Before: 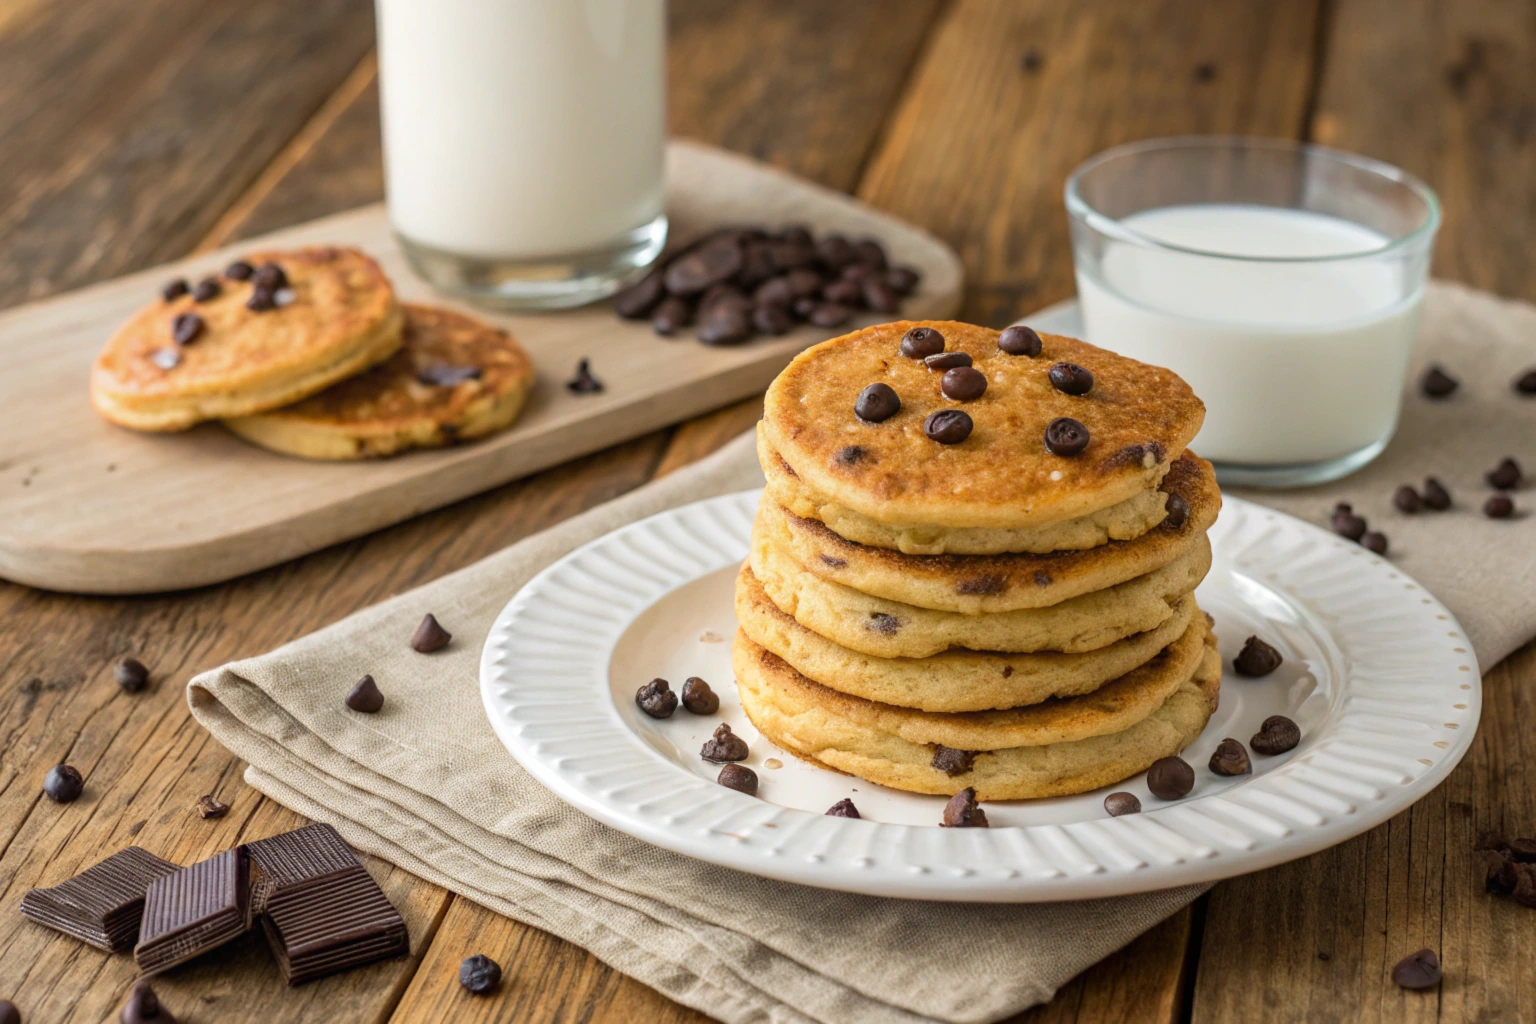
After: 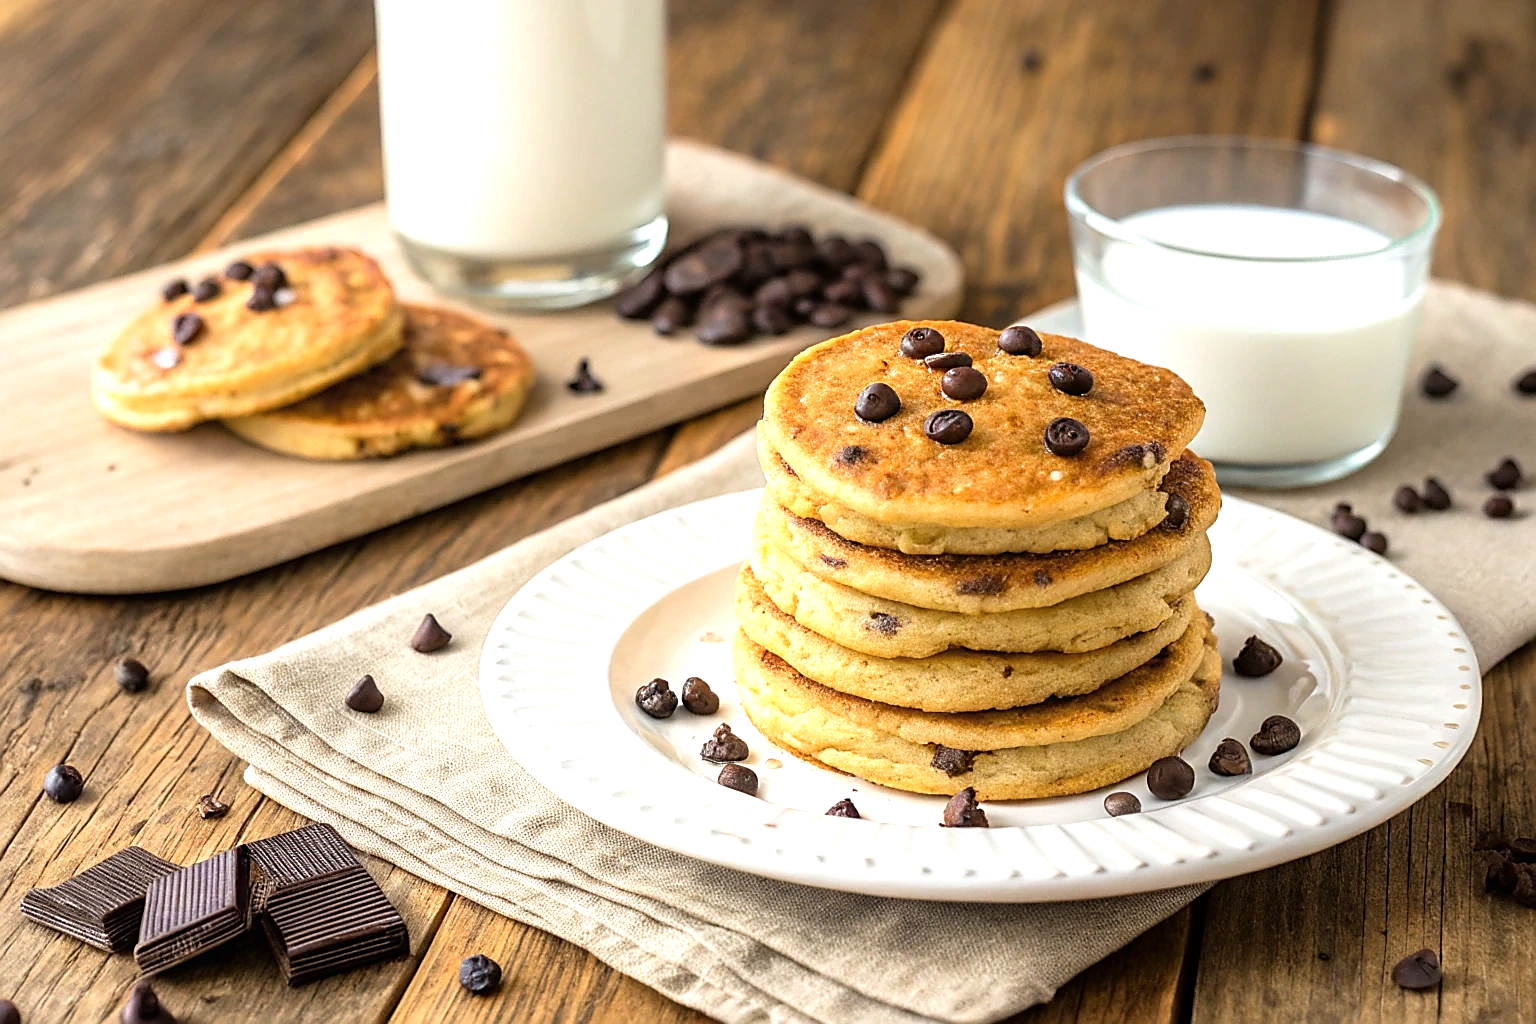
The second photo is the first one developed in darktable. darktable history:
tone equalizer: -8 EV -0.773 EV, -7 EV -0.681 EV, -6 EV -0.628 EV, -5 EV -0.389 EV, -3 EV 0.391 EV, -2 EV 0.6 EV, -1 EV 0.696 EV, +0 EV 0.724 EV
sharpen: radius 1.403, amount 1.252, threshold 0.806
